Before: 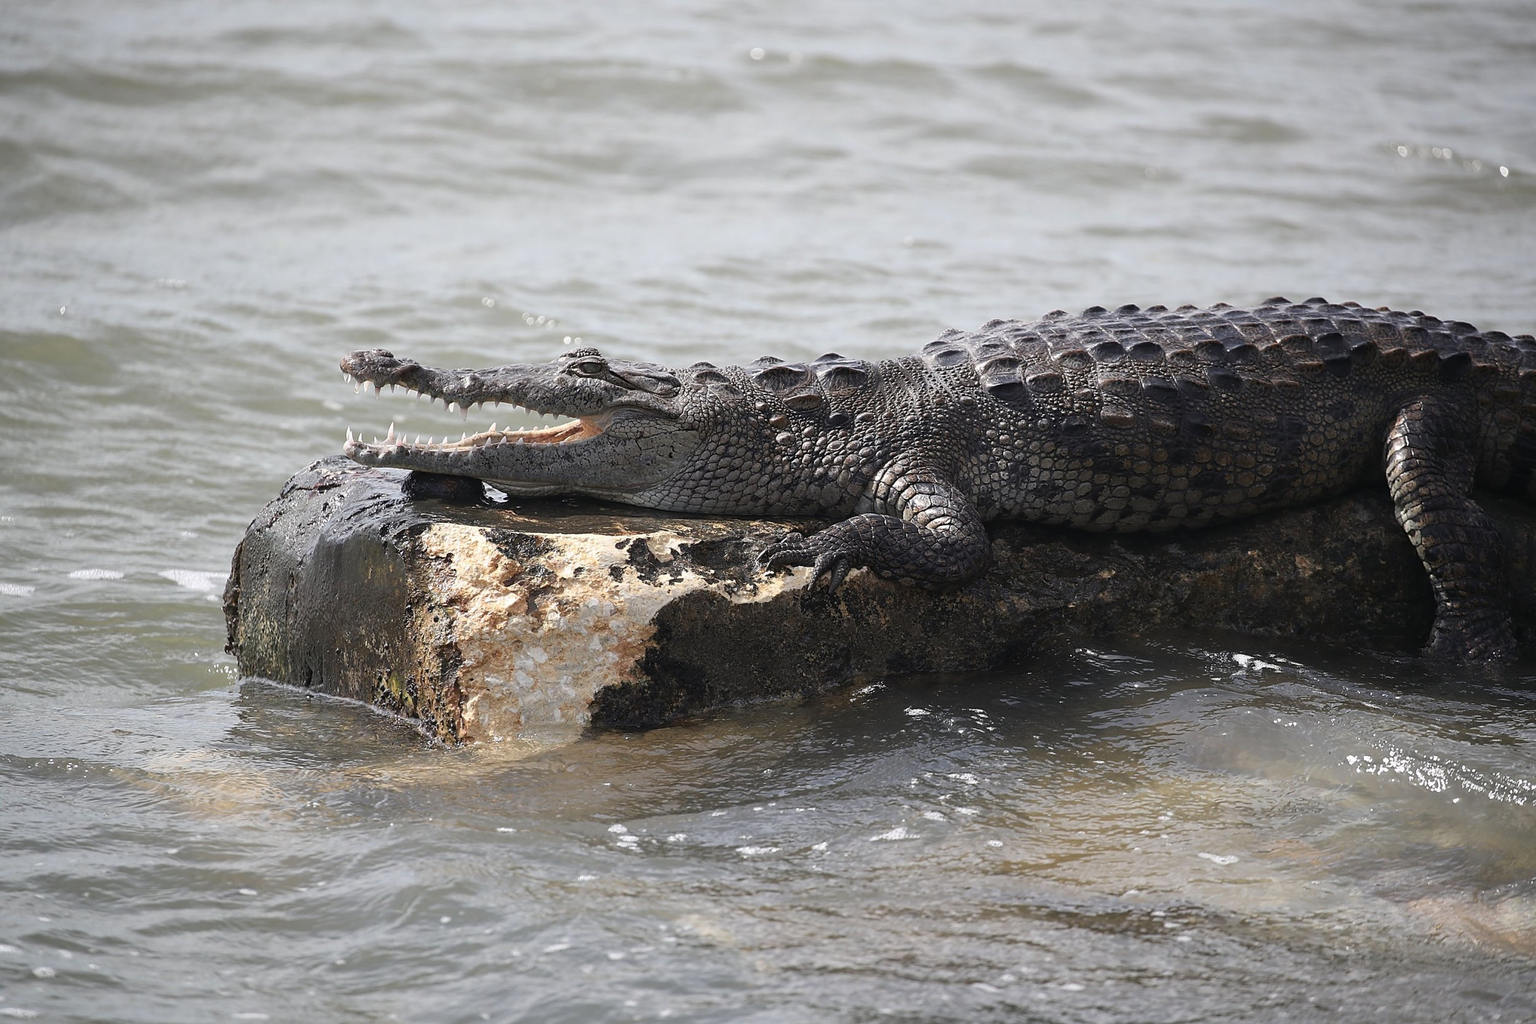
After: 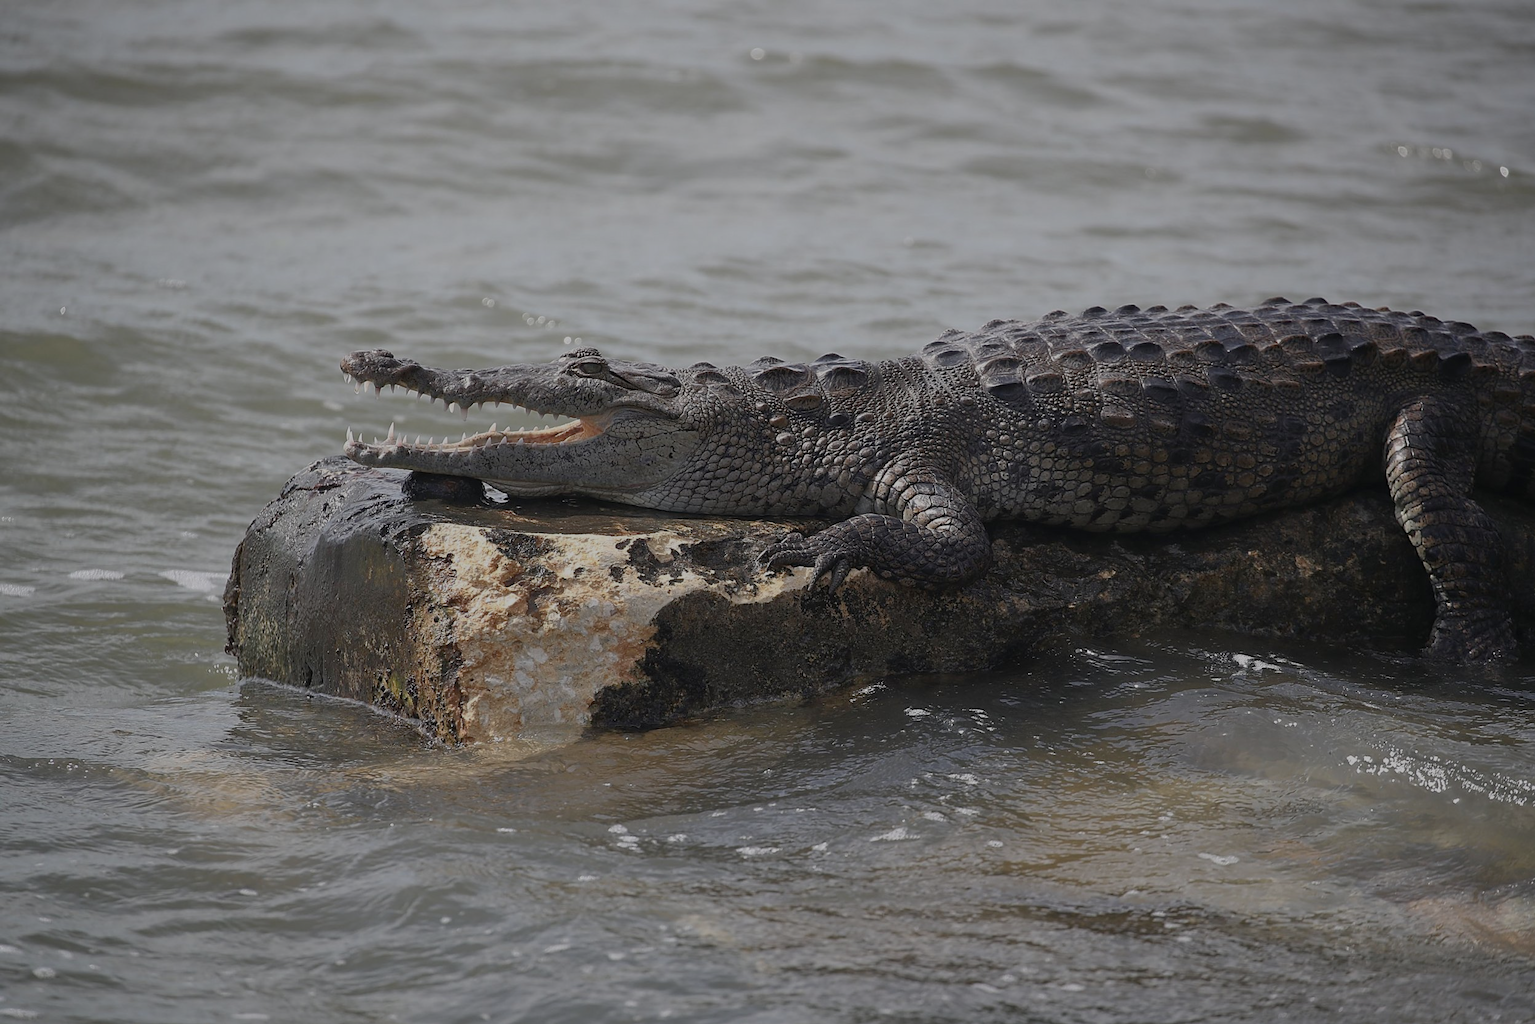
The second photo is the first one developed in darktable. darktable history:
tone equalizer: -8 EV -0.036 EV, -7 EV 0.043 EV, -6 EV -0.007 EV, -5 EV 0.005 EV, -4 EV -0.046 EV, -3 EV -0.238 EV, -2 EV -0.636 EV, -1 EV -0.986 EV, +0 EV -0.966 EV
